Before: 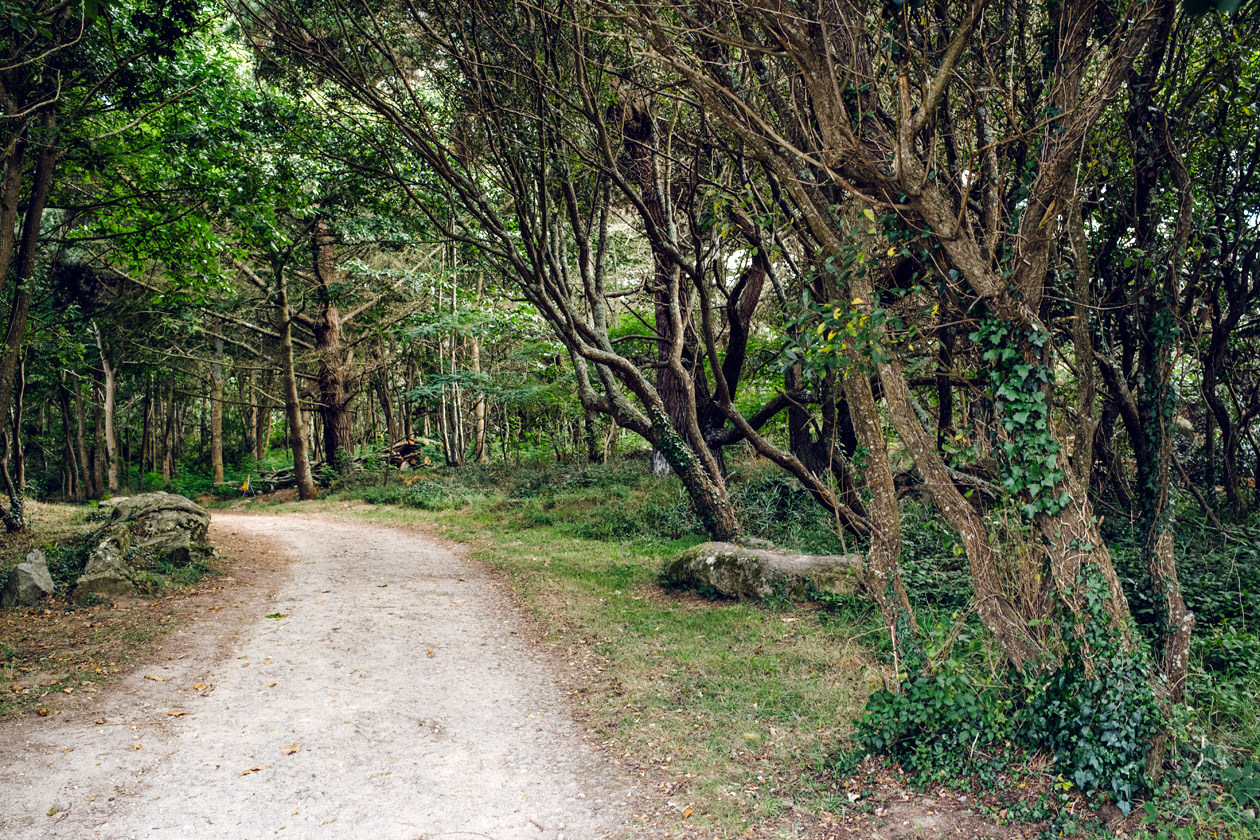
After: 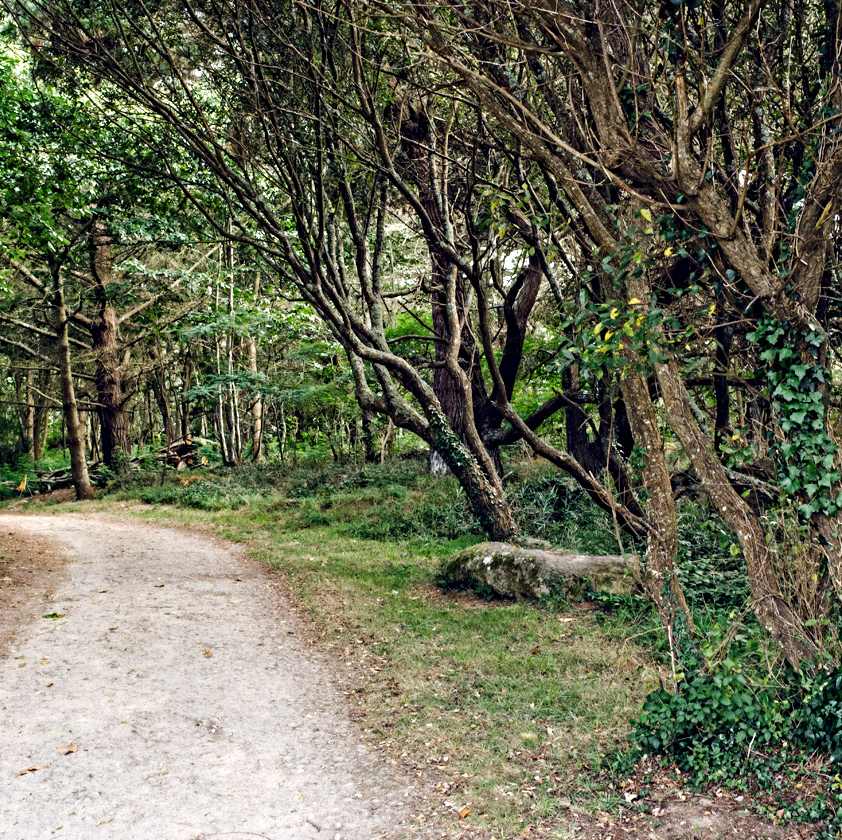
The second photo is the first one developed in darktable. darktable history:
tone equalizer: on, module defaults
contrast equalizer: y [[0.5, 0.5, 0.501, 0.63, 0.504, 0.5], [0.5 ×6], [0.5 ×6], [0 ×6], [0 ×6]]
crop and rotate: left 17.732%, right 15.423%
